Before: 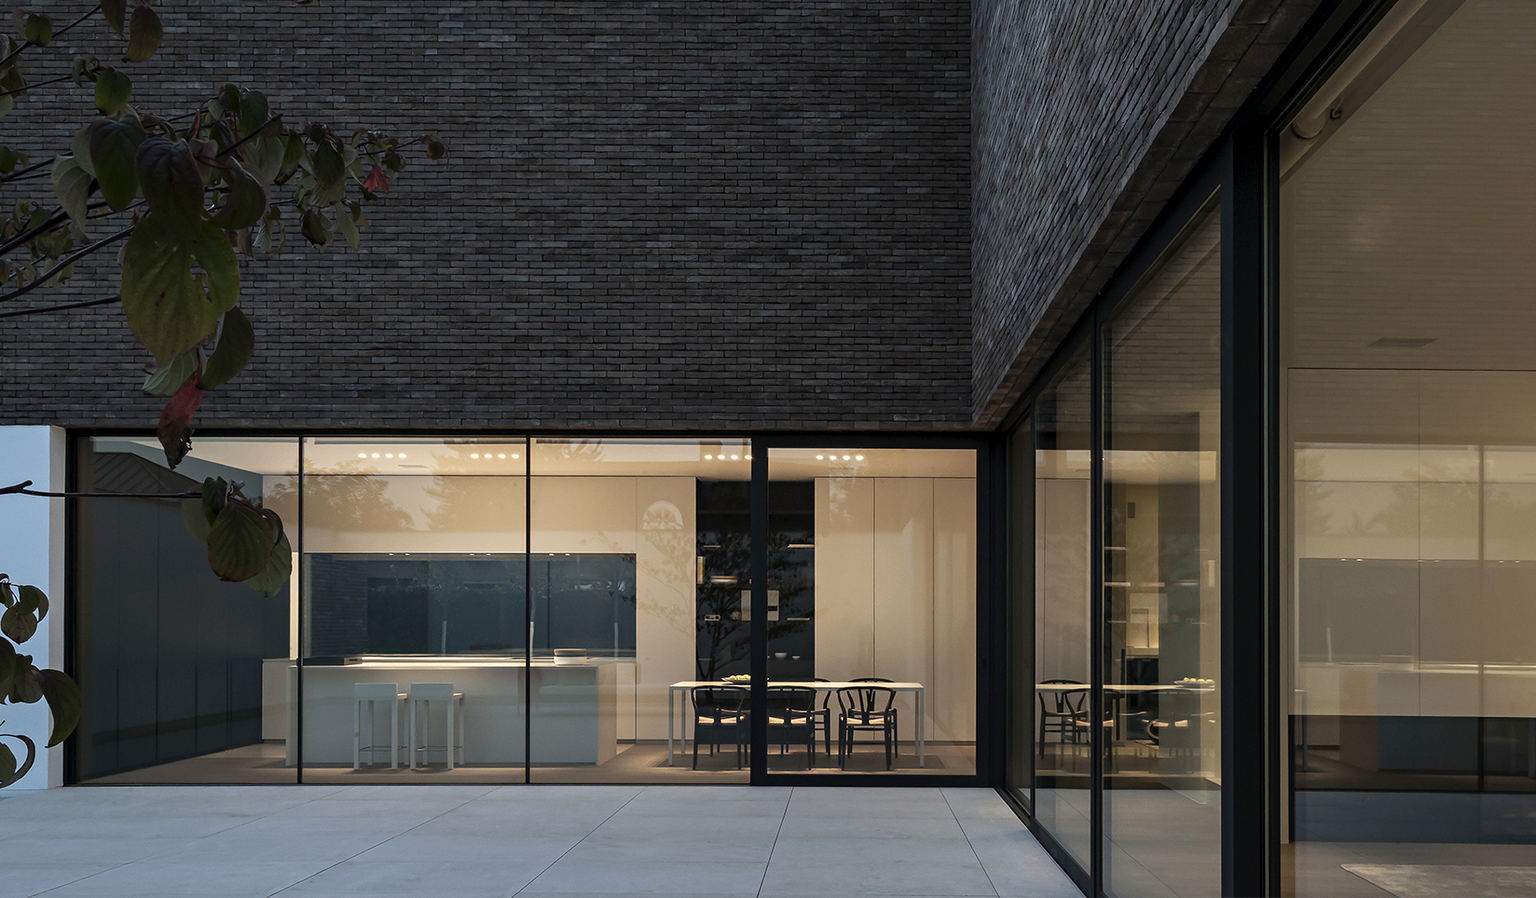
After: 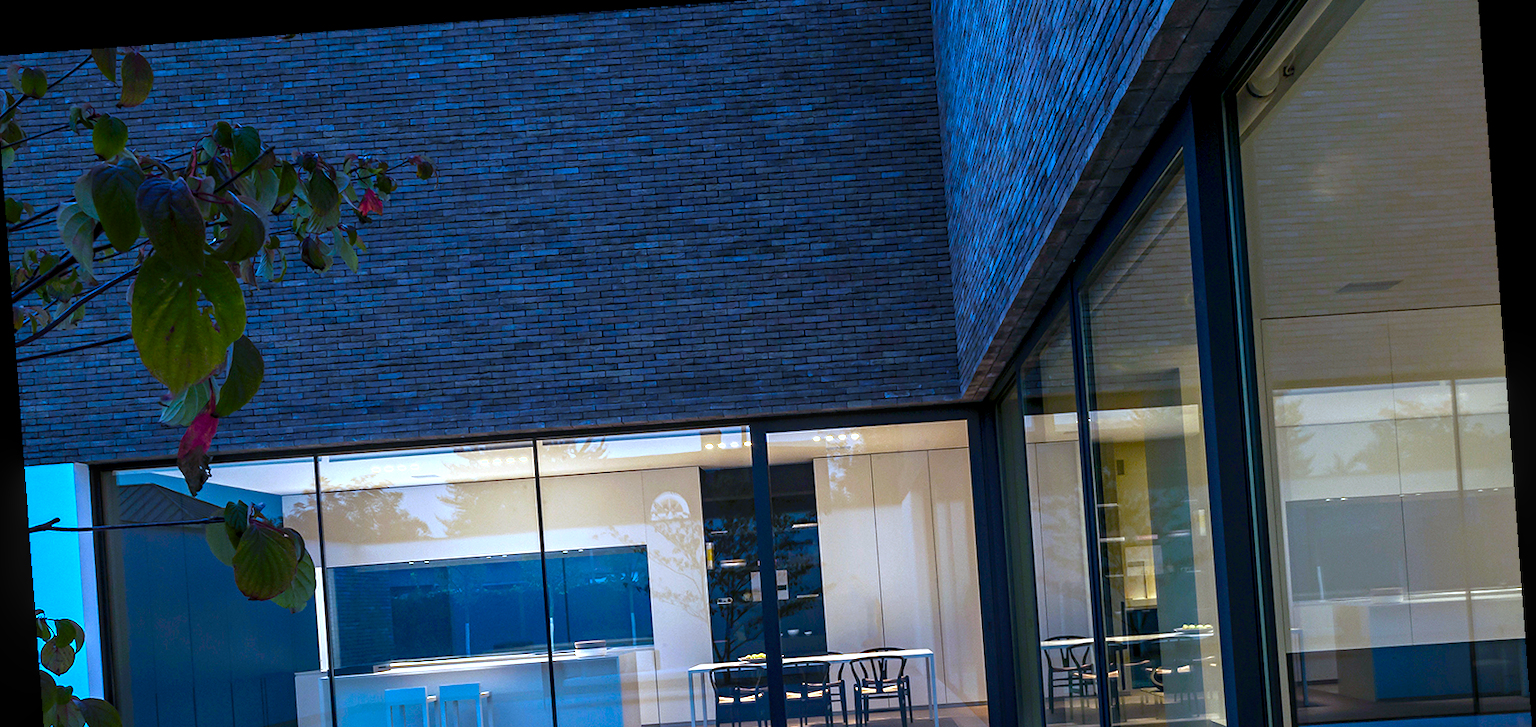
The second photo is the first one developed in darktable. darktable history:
sharpen: radius 5.325, amount 0.312, threshold 26.433
contrast brightness saturation: contrast -0.02, brightness -0.01, saturation 0.03
white balance: red 0.871, blue 1.249
crop: left 0.387%, top 5.469%, bottom 19.809%
local contrast: on, module defaults
rotate and perspective: rotation -4.25°, automatic cropping off
color balance rgb: linear chroma grading › global chroma 25%, perceptual saturation grading › global saturation 40%, perceptual saturation grading › highlights -50%, perceptual saturation grading › shadows 30%, perceptual brilliance grading › global brilliance 25%, global vibrance 60%
